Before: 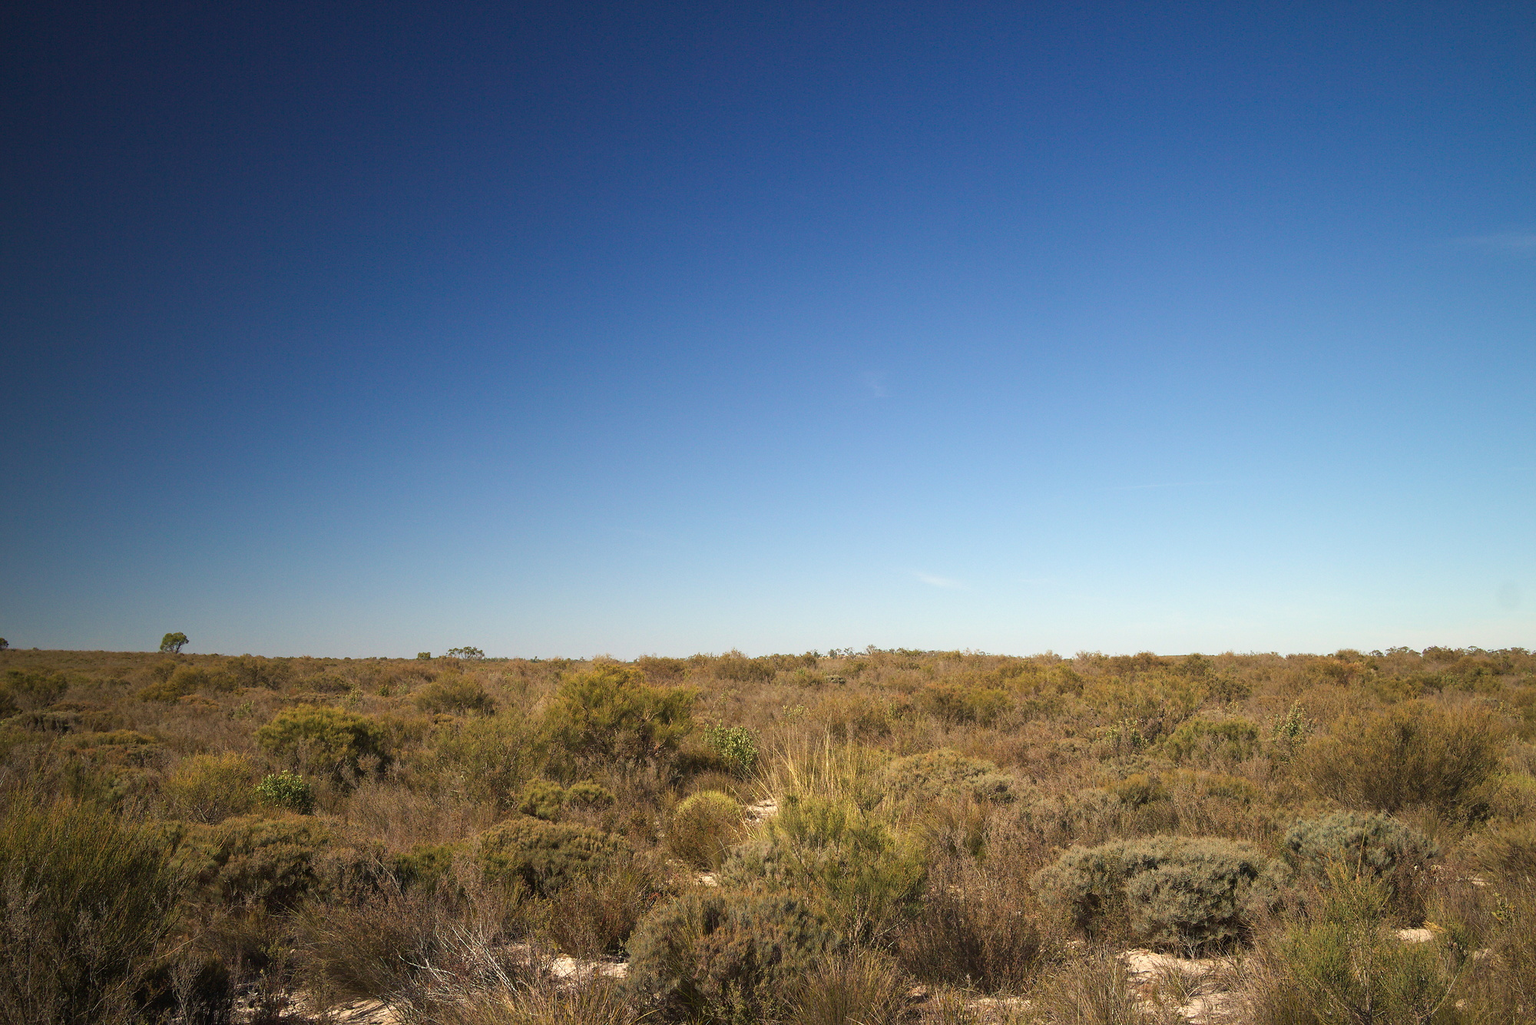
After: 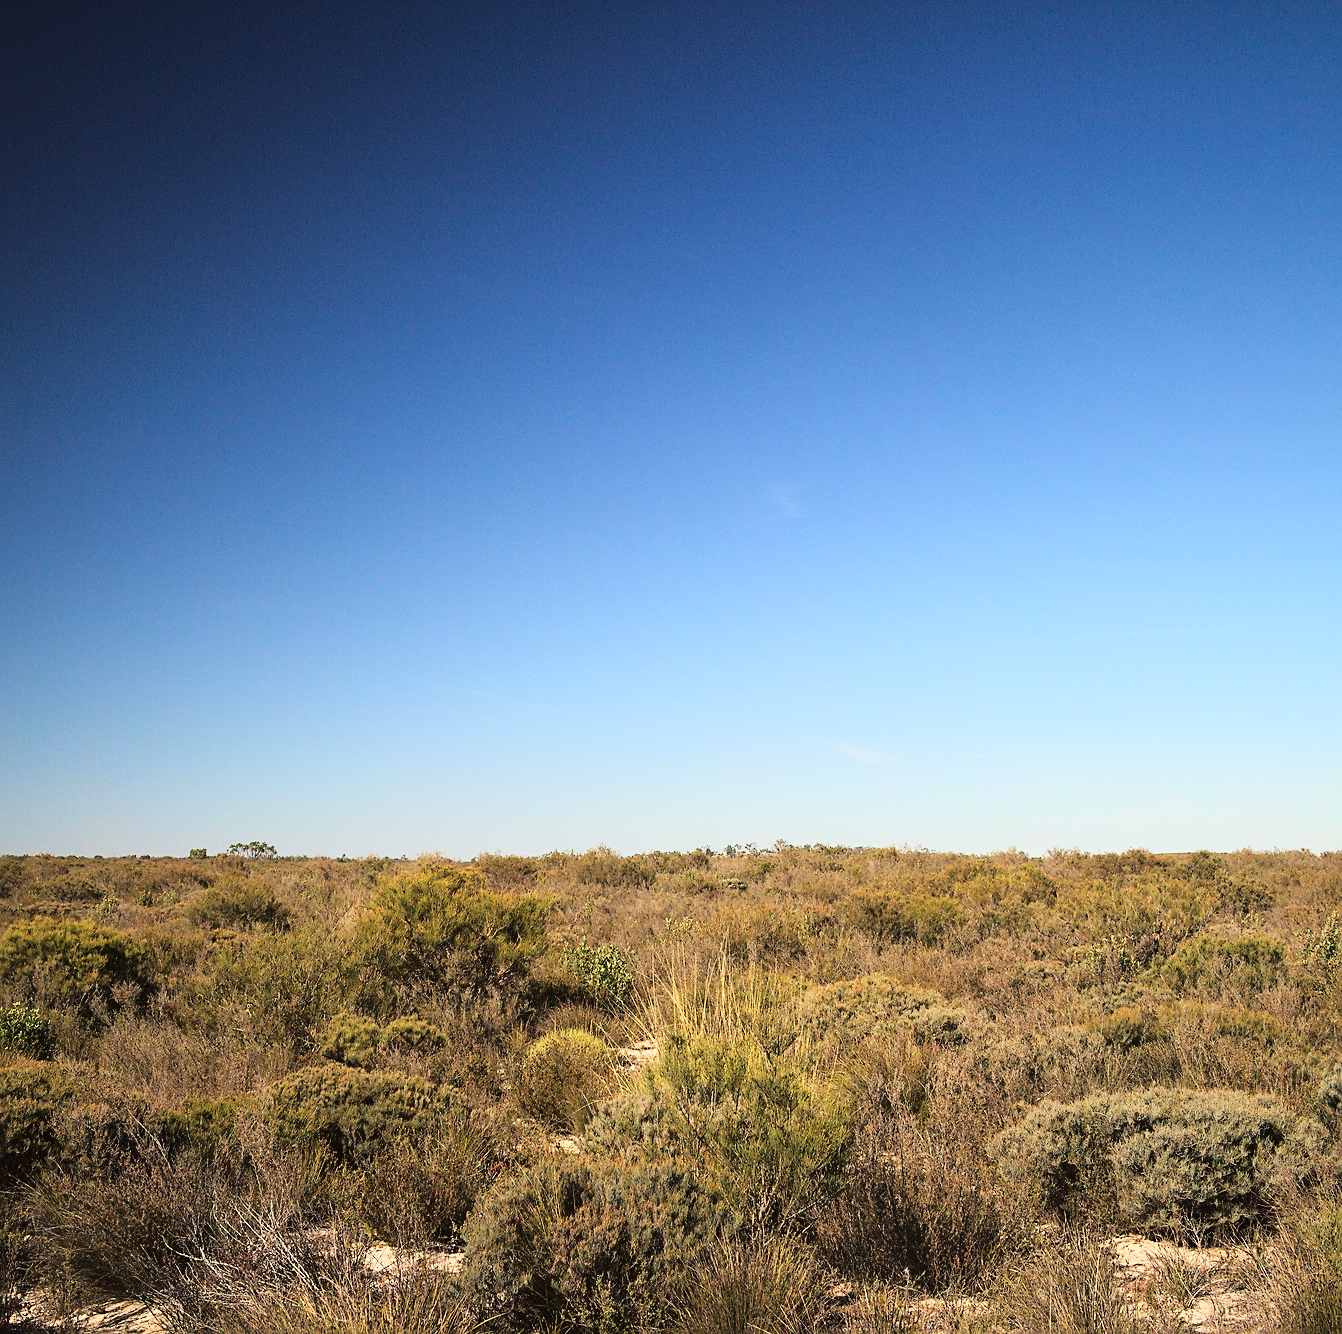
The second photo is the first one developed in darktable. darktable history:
crop and rotate: left 17.74%, right 15.112%
tone curve: curves: ch0 [(0, 0.014) (0.17, 0.099) (0.392, 0.438) (0.725, 0.828) (0.872, 0.918) (1, 0.981)]; ch1 [(0, 0) (0.402, 0.36) (0.489, 0.491) (0.5, 0.503) (0.515, 0.52) (0.545, 0.574) (0.615, 0.662) (0.701, 0.725) (1, 1)]; ch2 [(0, 0) (0.42, 0.458) (0.485, 0.499) (0.503, 0.503) (0.531, 0.542) (0.561, 0.594) (0.644, 0.694) (0.717, 0.753) (1, 0.991)], color space Lab, linked channels, preserve colors none
sharpen: amount 0.494
